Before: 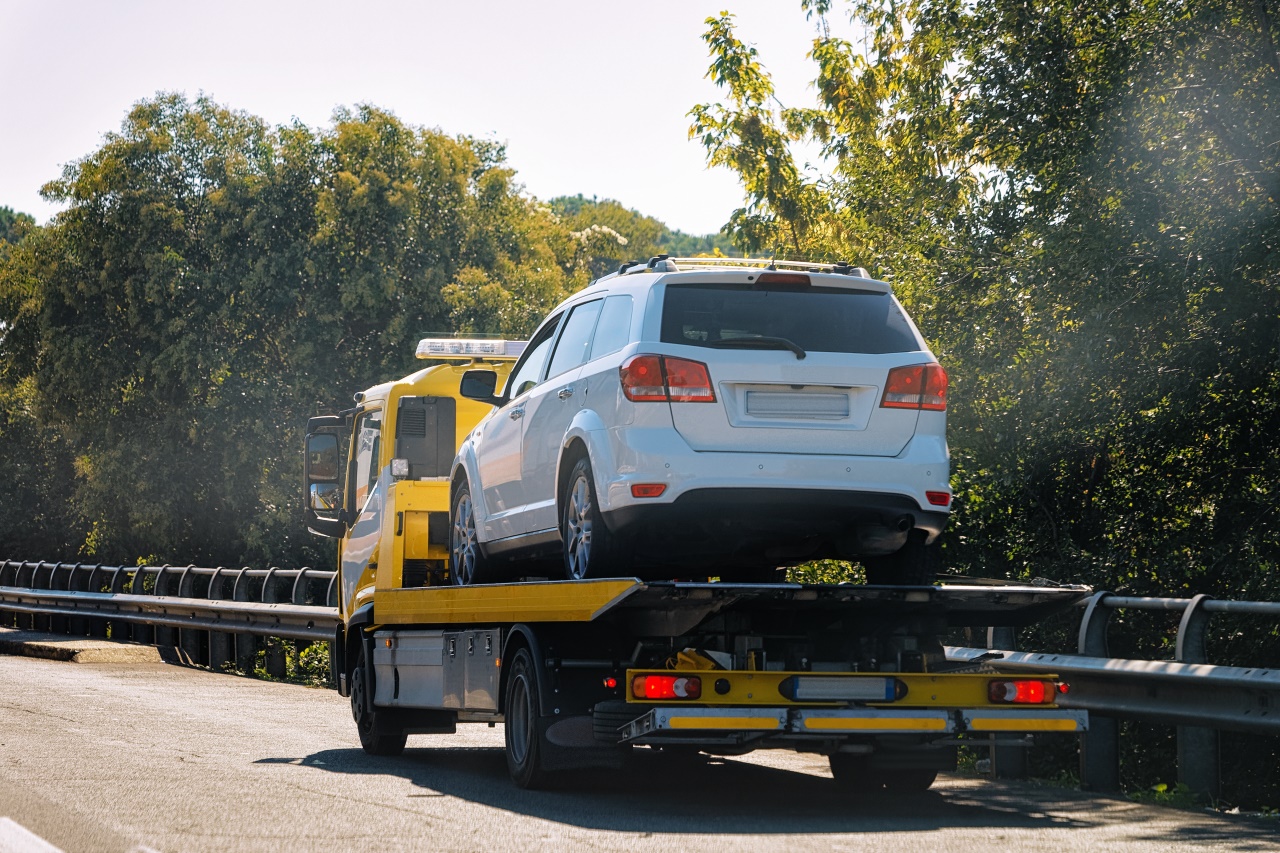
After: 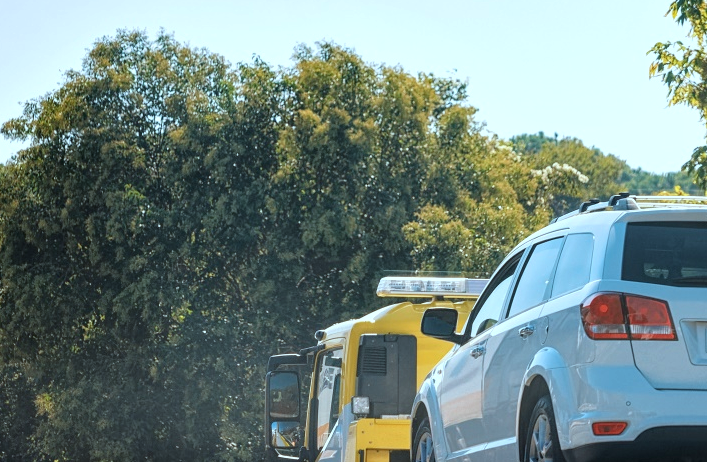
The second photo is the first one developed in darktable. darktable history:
color correction: highlights a* -10.23, highlights b* -10.42
local contrast: highlights 104%, shadows 102%, detail 131%, midtone range 0.2
crop and rotate: left 3.059%, top 7.469%, right 41.688%, bottom 38.265%
